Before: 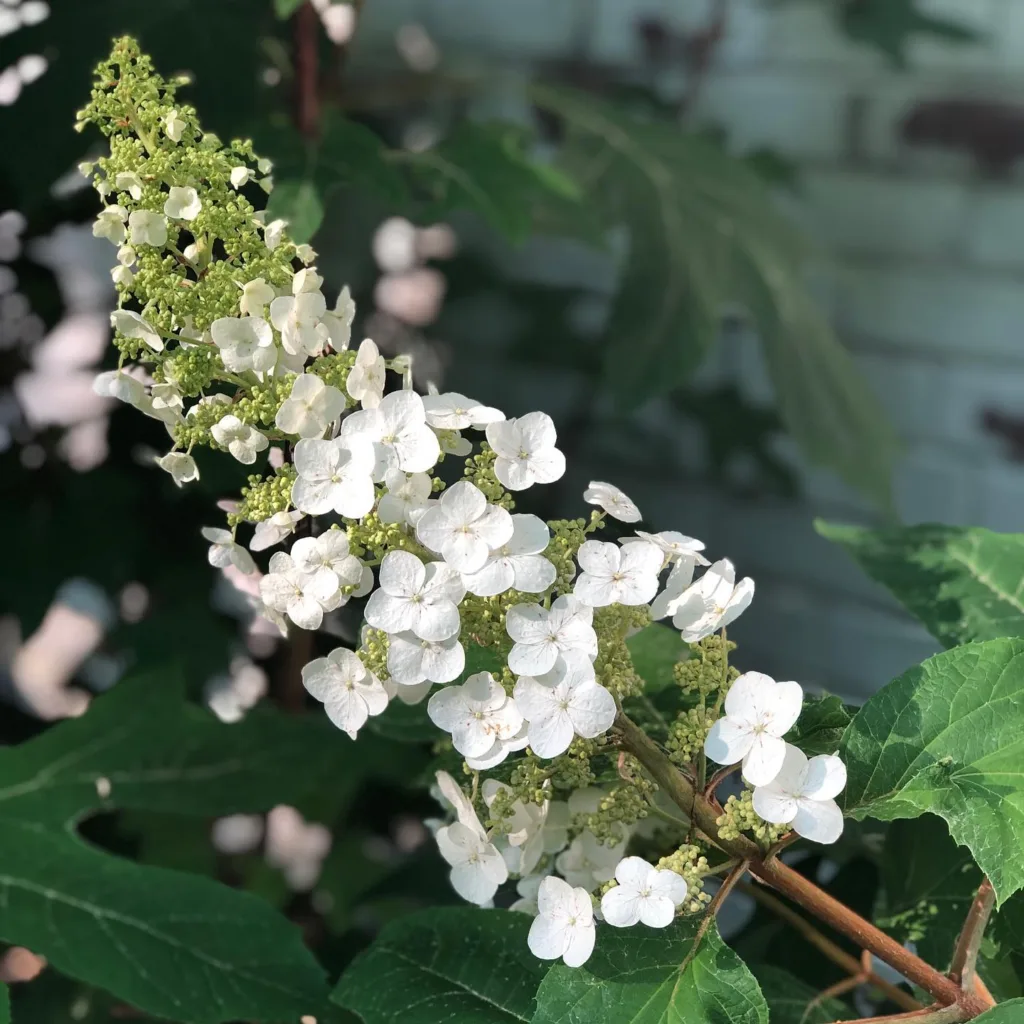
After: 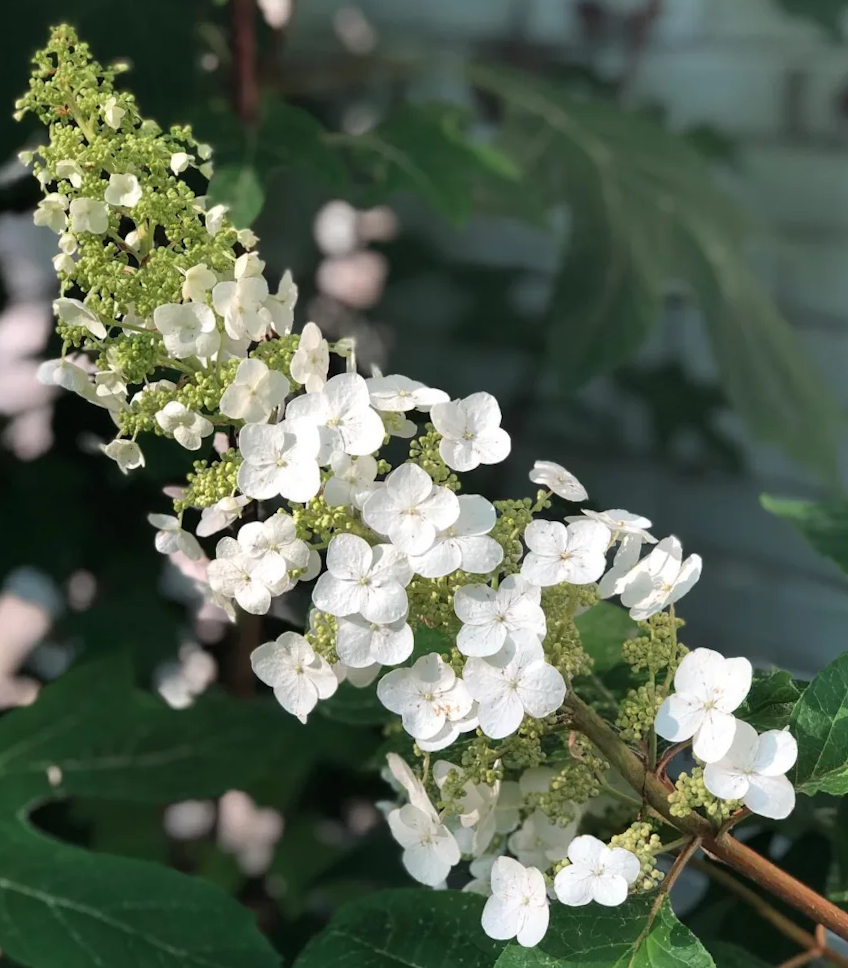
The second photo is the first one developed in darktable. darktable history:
crop and rotate: angle 1.04°, left 4.539%, top 1.065%, right 11.128%, bottom 2.626%
